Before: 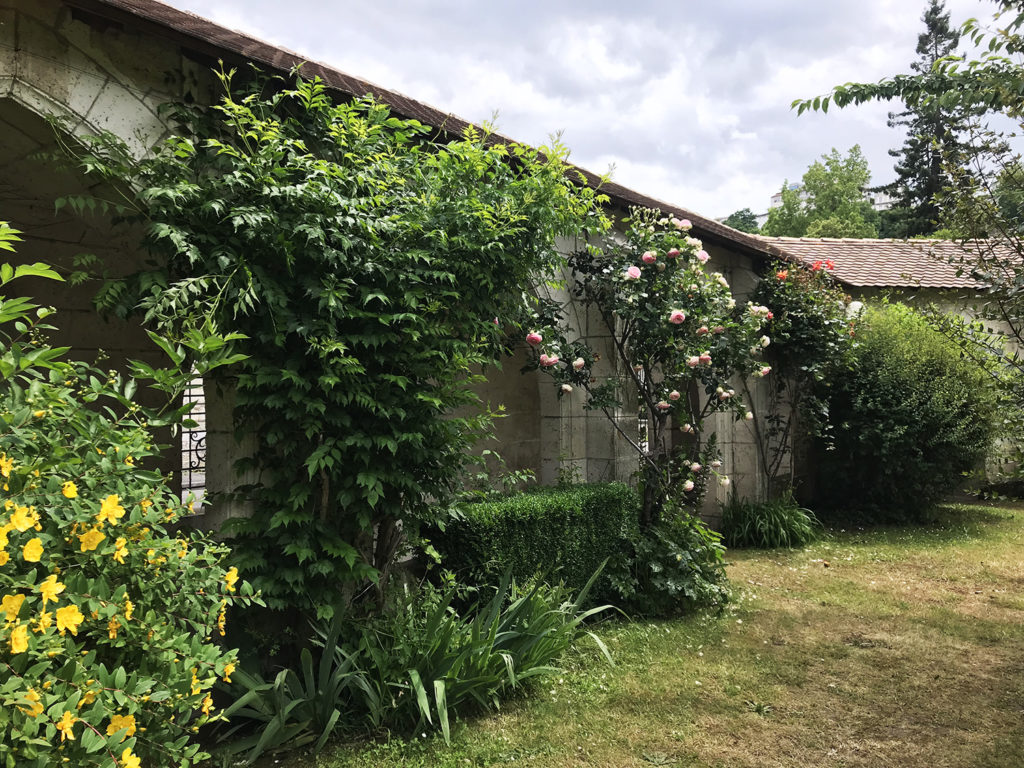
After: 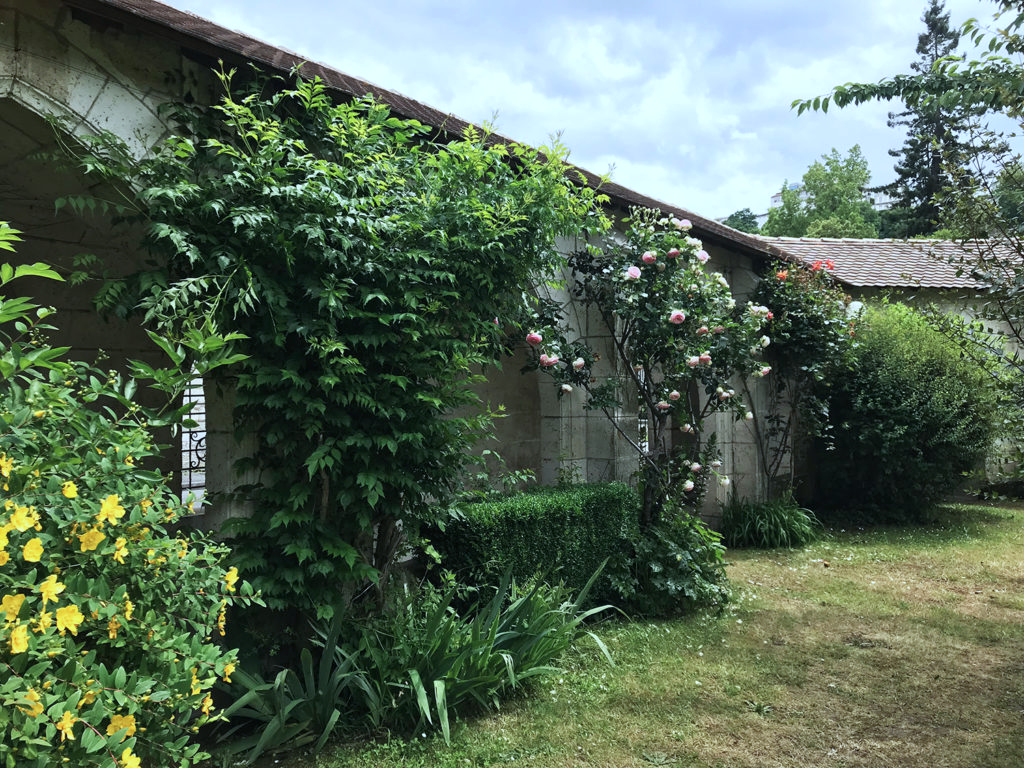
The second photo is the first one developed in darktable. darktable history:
color calibration: illuminant F (fluorescent), F source F9 (Cool White Deluxe 4150 K) – high CRI, x 0.374, y 0.373, temperature 4158.34 K
